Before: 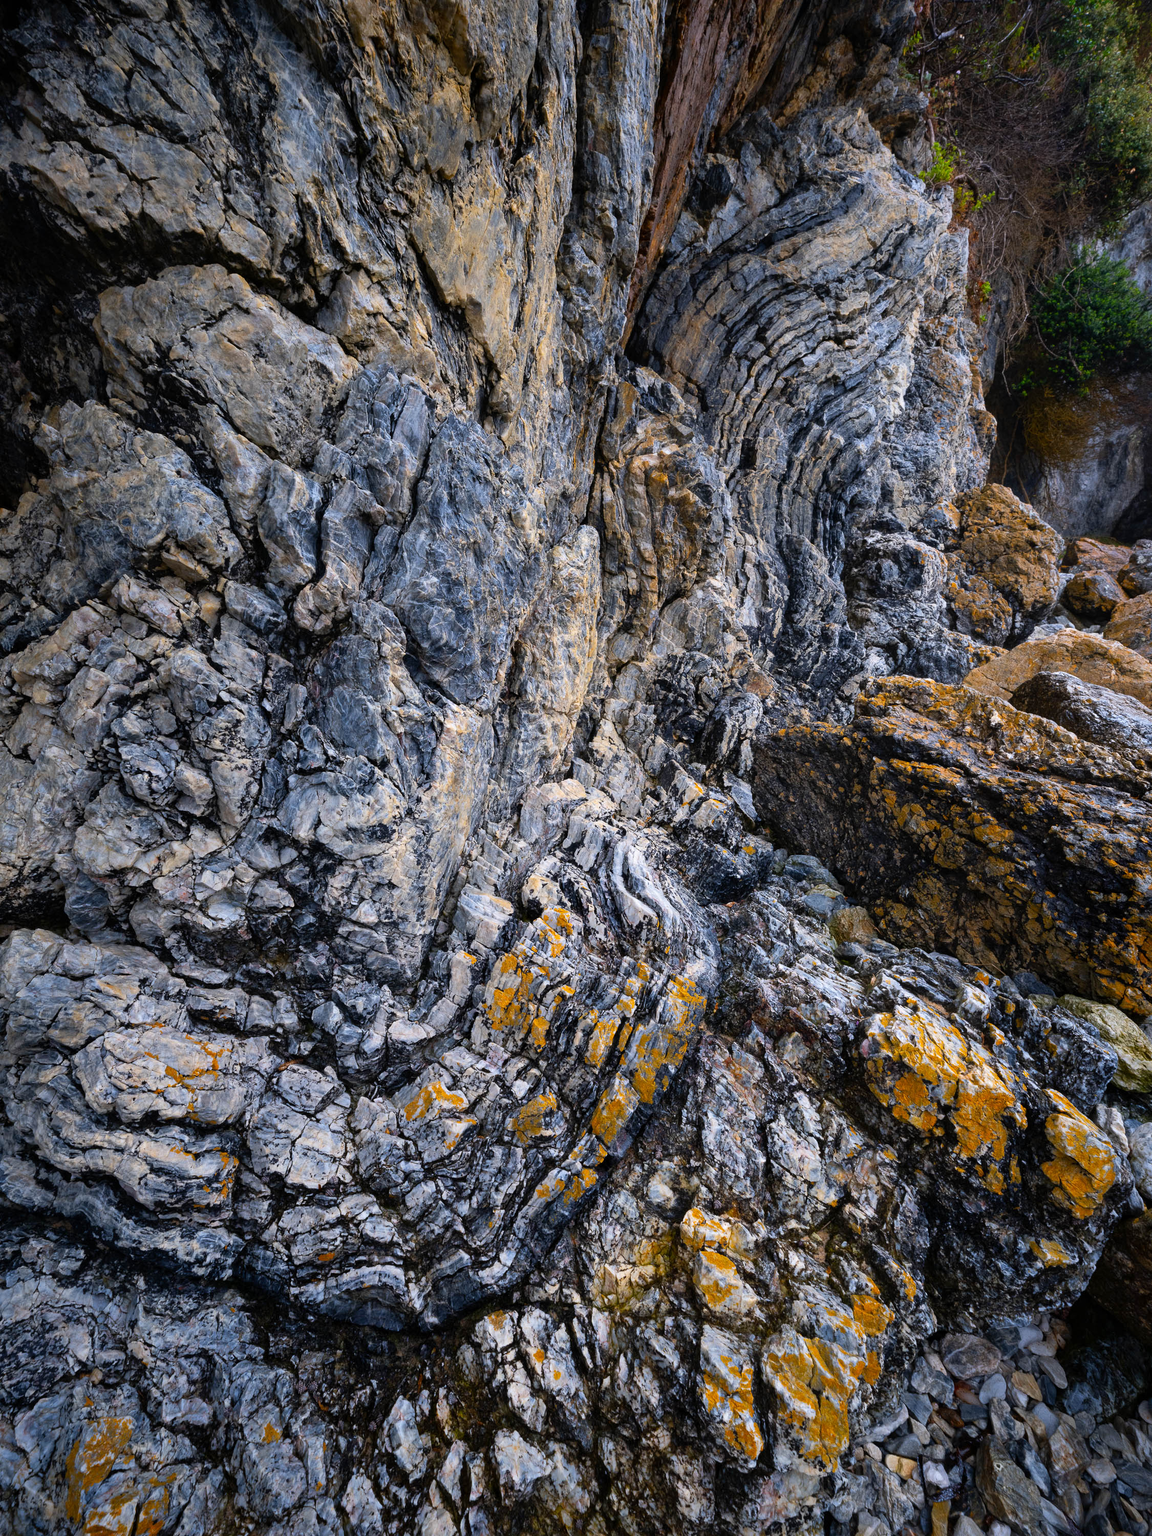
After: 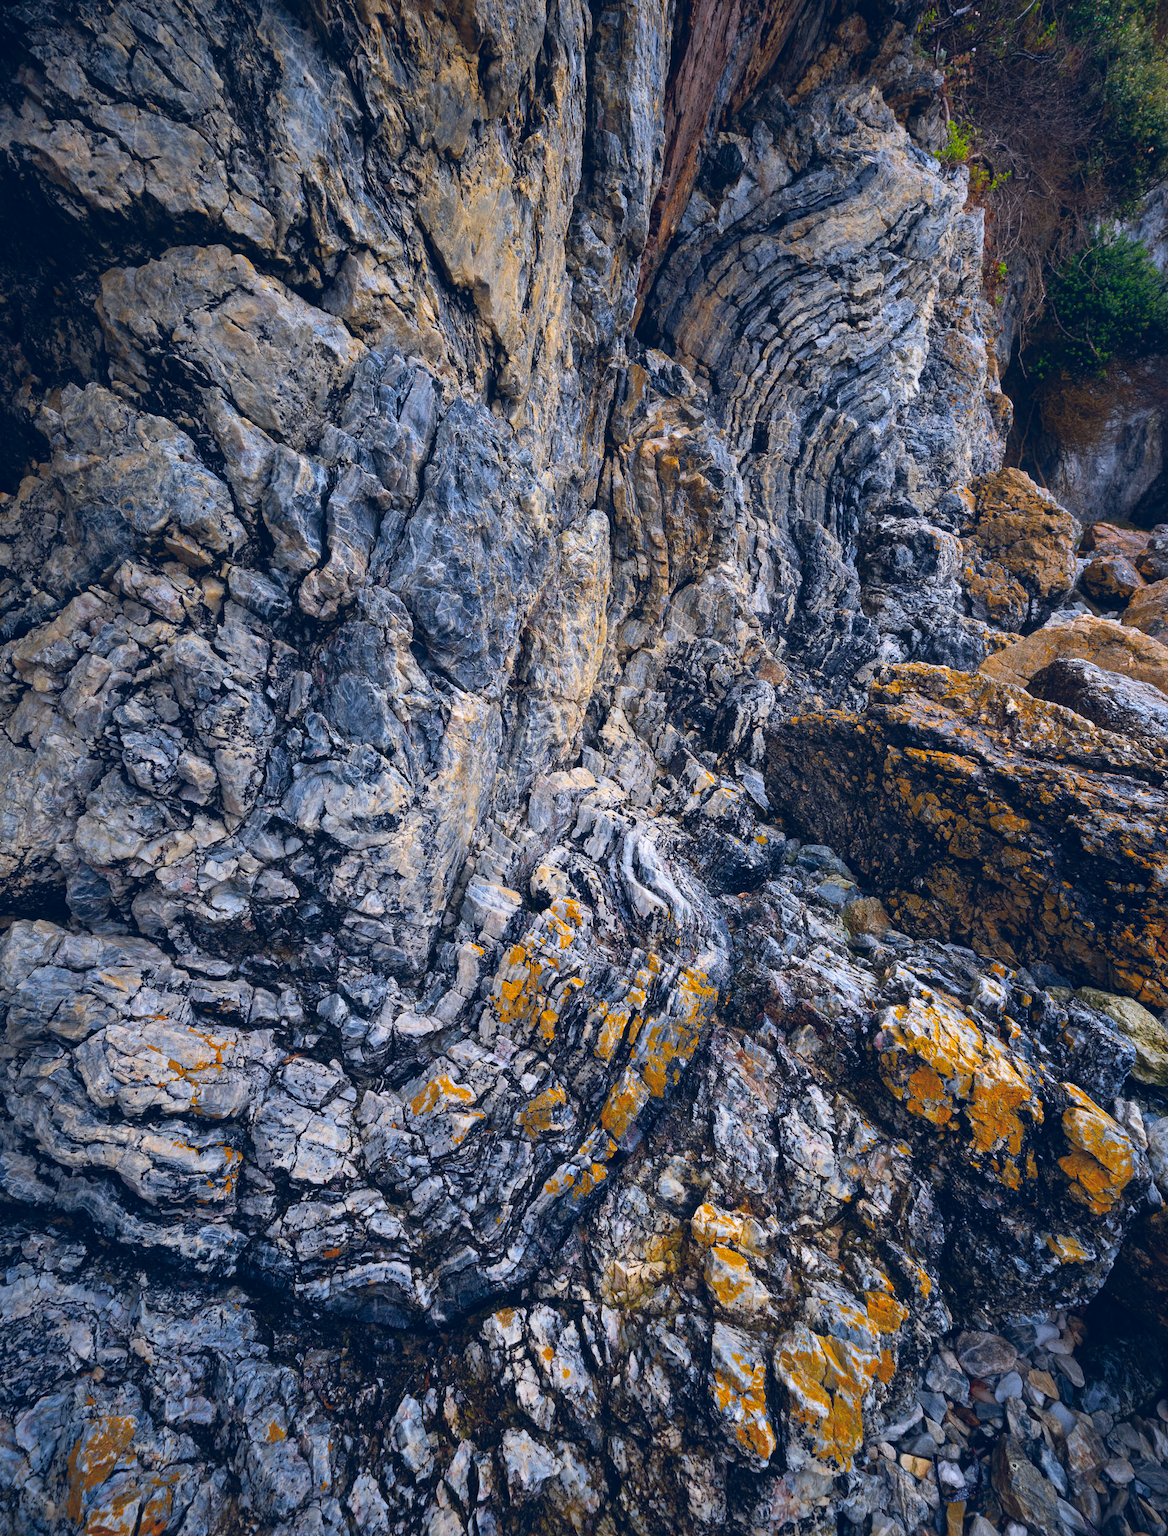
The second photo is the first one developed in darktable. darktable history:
crop: top 1.559%, right 0.115%
color balance rgb: global offset › luminance 0.38%, global offset › chroma 0.212%, global offset › hue 254.49°, linear chroma grading › global chroma 15.548%, perceptual saturation grading › global saturation 0.068%
